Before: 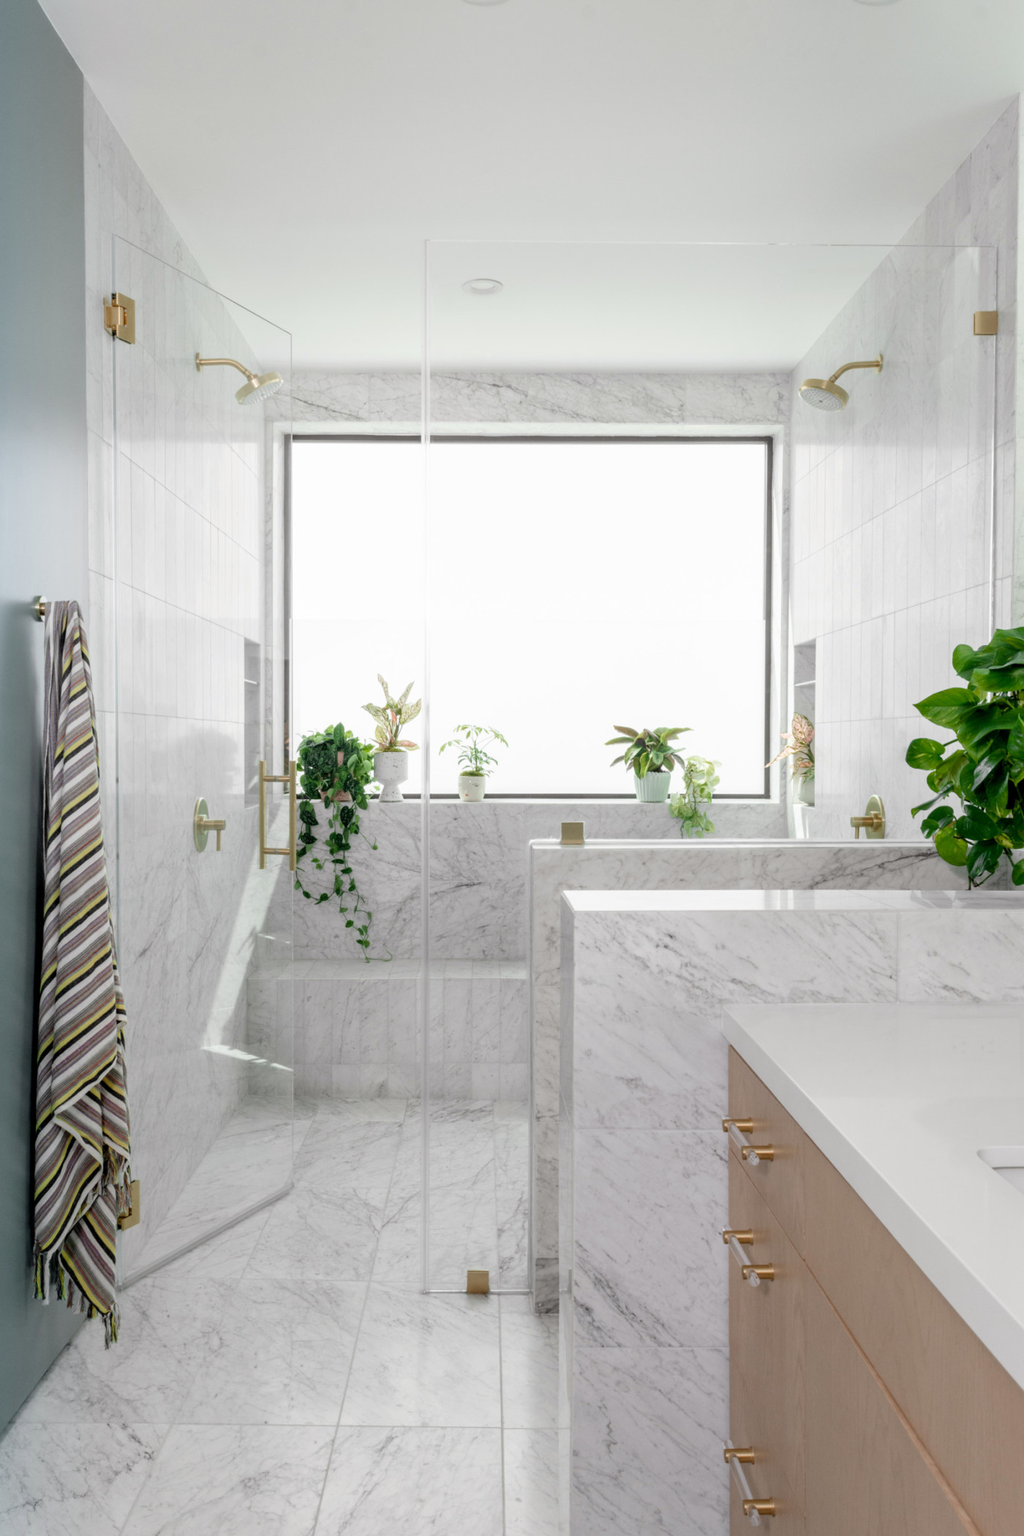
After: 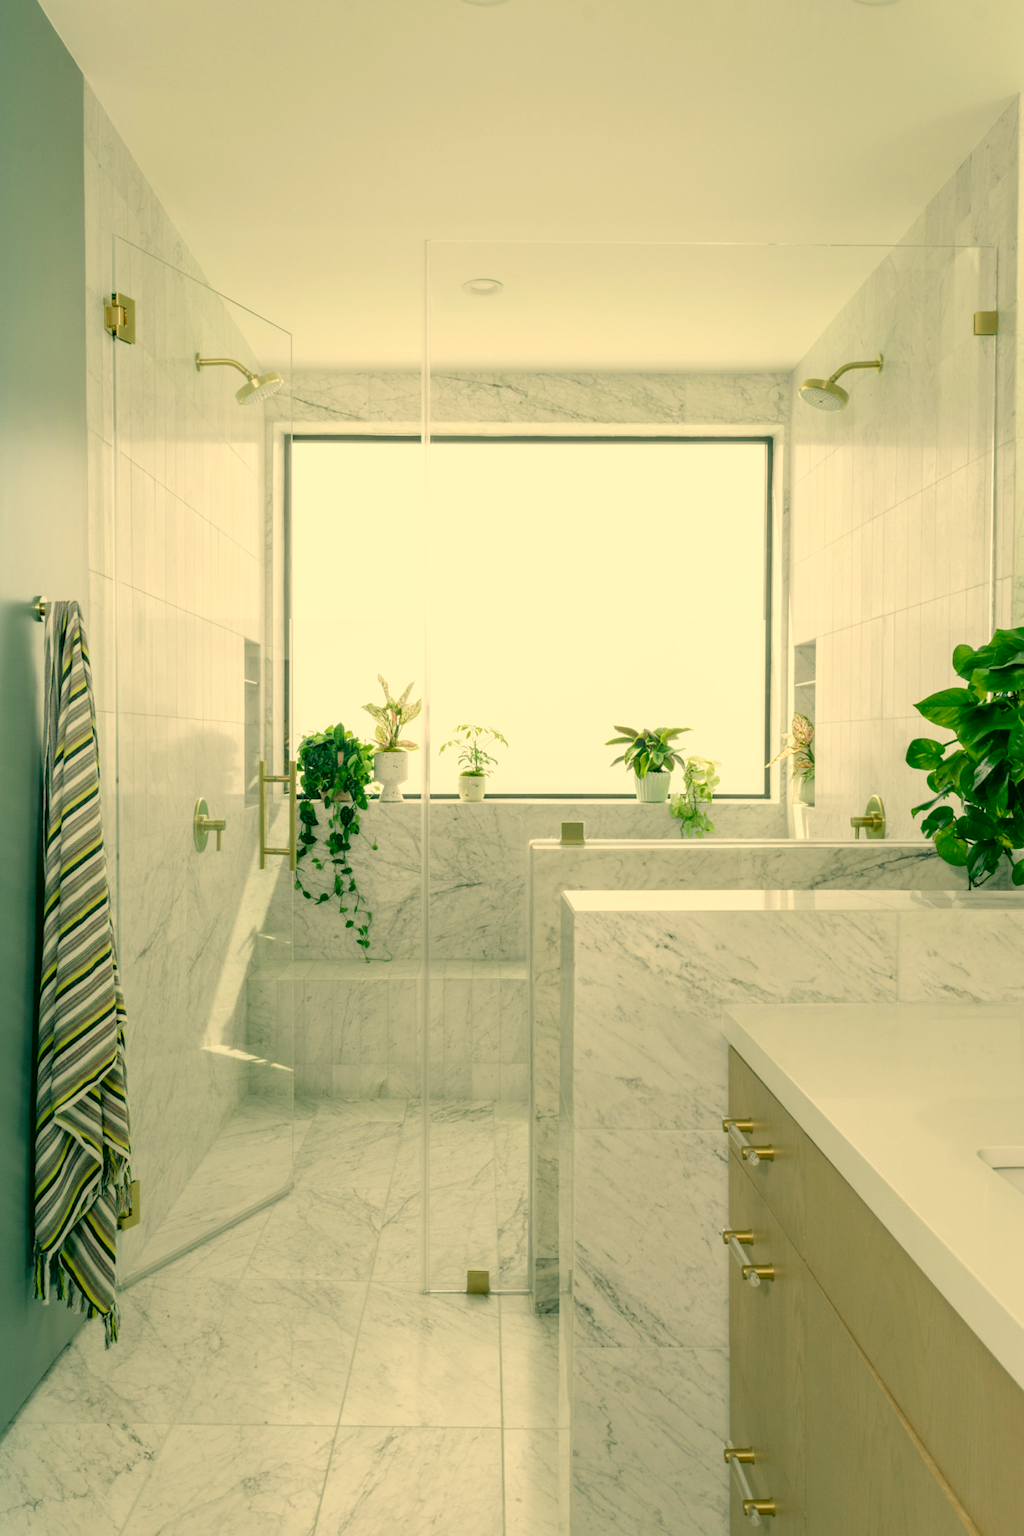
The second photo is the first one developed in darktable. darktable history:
color correction: highlights a* 5.62, highlights b* 33.47, shadows a* -26.64, shadows b* 3.77
